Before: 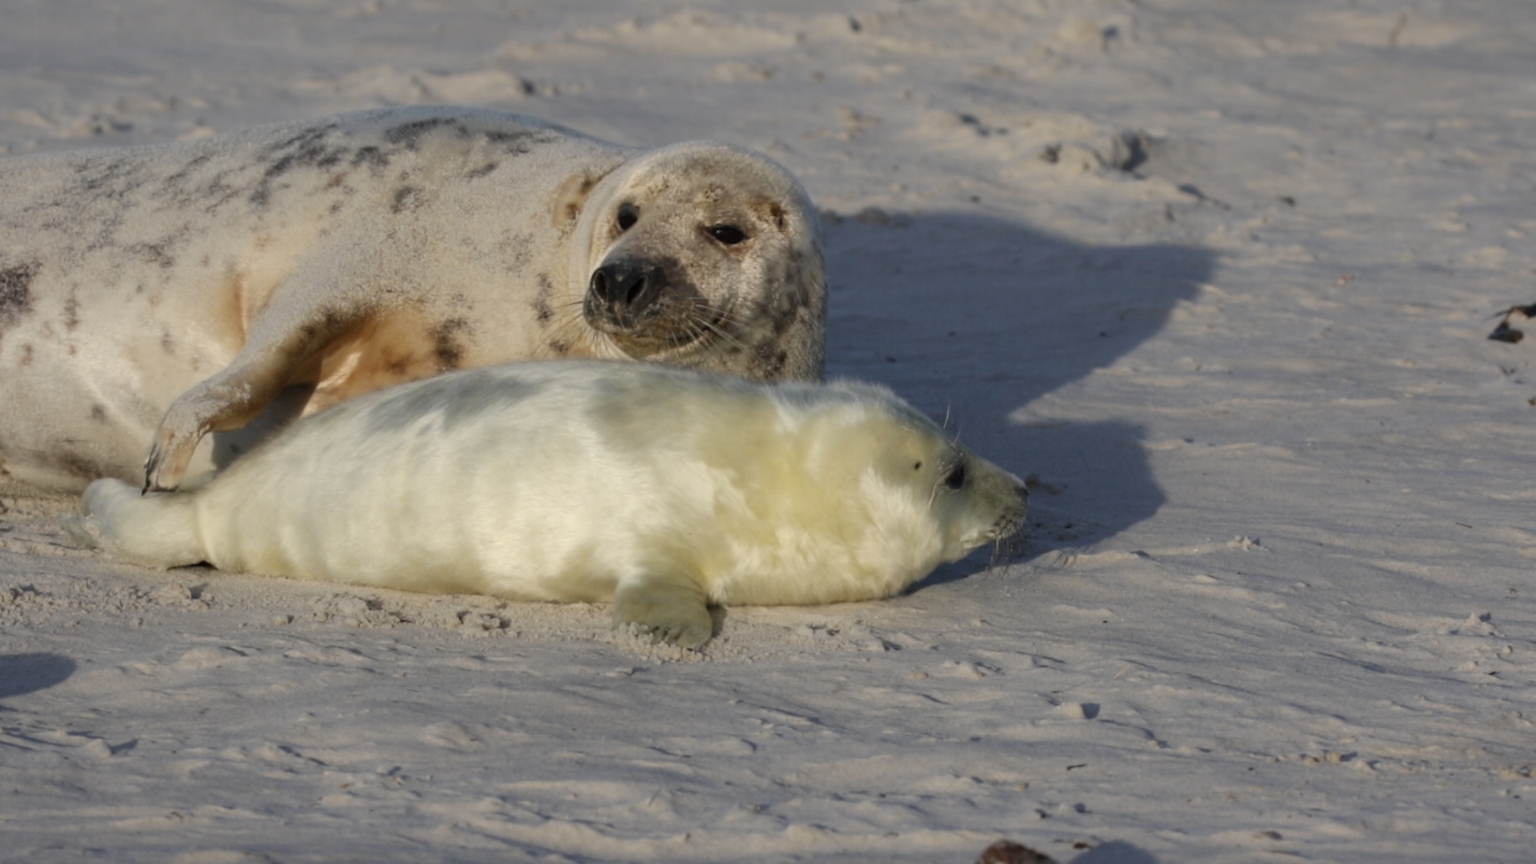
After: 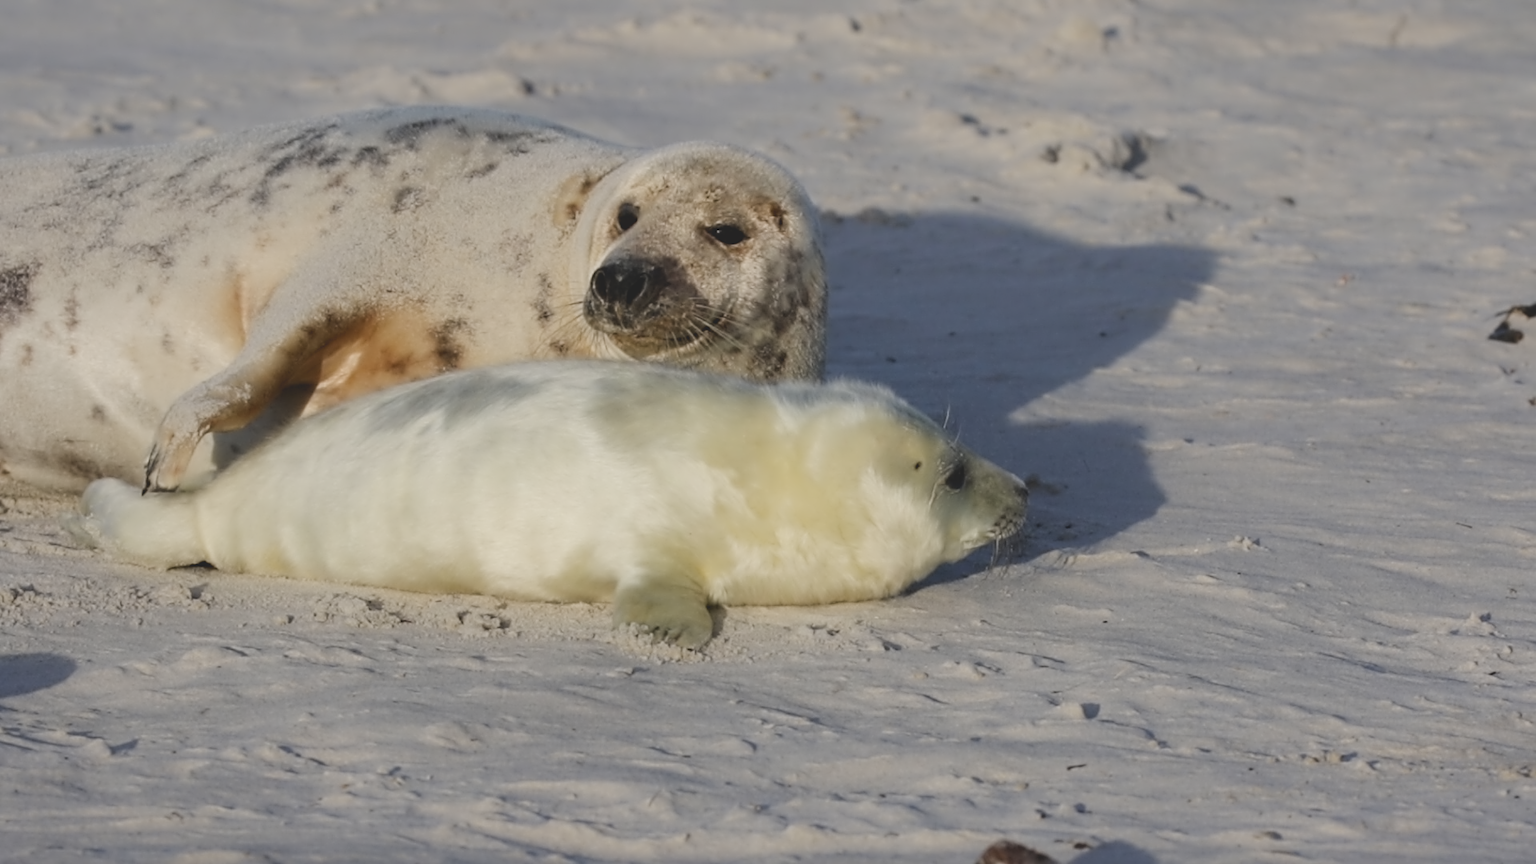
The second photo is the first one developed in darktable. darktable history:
filmic rgb: black relative exposure -7.65 EV, white relative exposure 4.56 EV, hardness 3.61
sharpen: amount 0.209
contrast equalizer: octaves 7, y [[0.5 ×4, 0.524, 0.59], [0.5 ×6], [0.5 ×6], [0, 0, 0, 0.01, 0.045, 0.012], [0, 0, 0, 0.044, 0.195, 0.131]]
contrast brightness saturation: contrast 0.068, brightness -0.148, saturation 0.112
exposure: black level correction 0, exposure 0.499 EV, compensate highlight preservation false
tone curve: curves: ch0 [(0, 0.137) (1, 1)], preserve colors none
